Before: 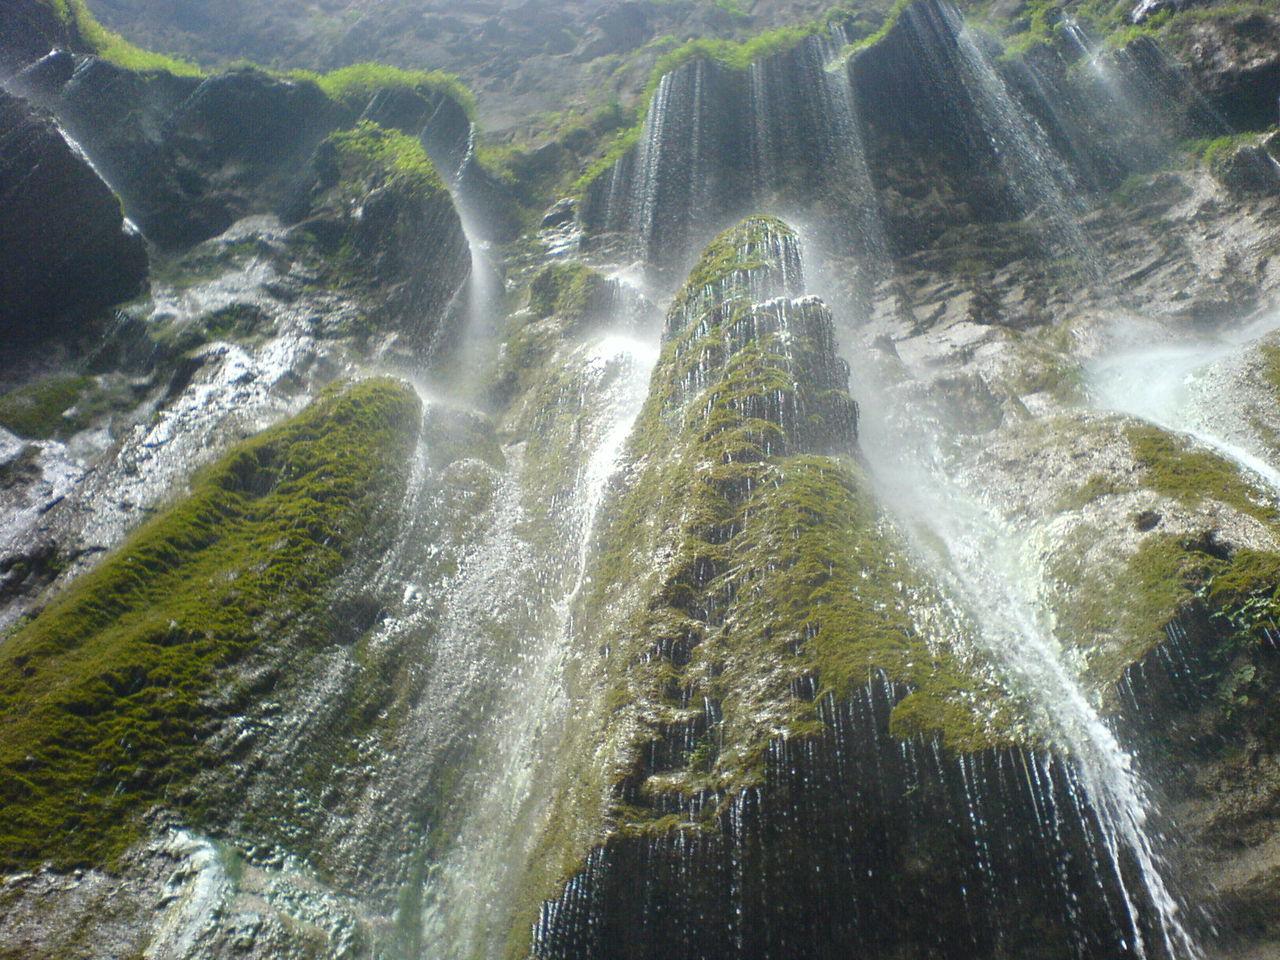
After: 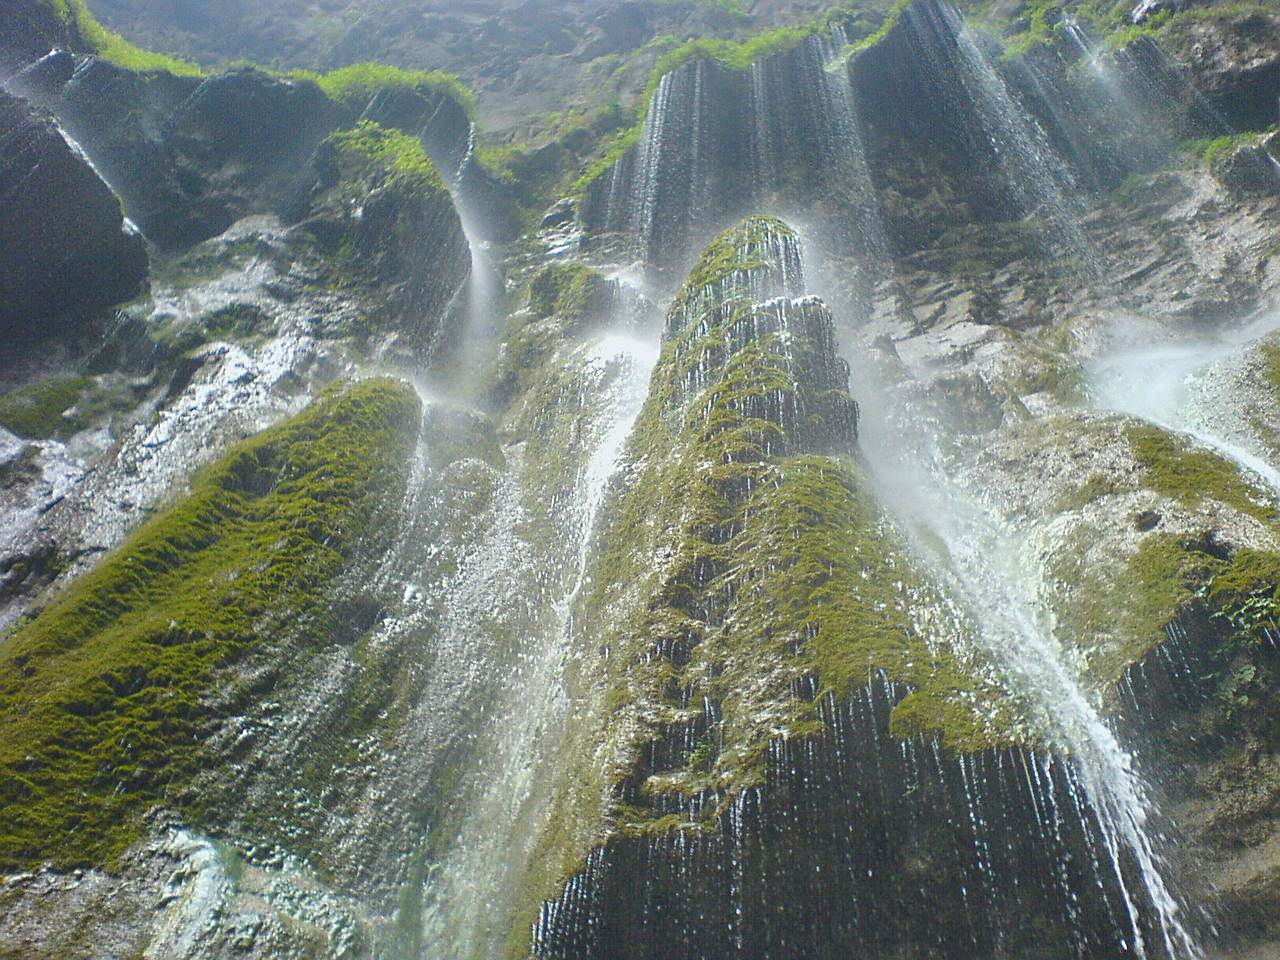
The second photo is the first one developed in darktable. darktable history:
shadows and highlights: soften with gaussian
contrast brightness saturation: contrast -0.1, brightness 0.05, saturation 0.08
white balance: red 0.988, blue 1.017
sharpen: on, module defaults
